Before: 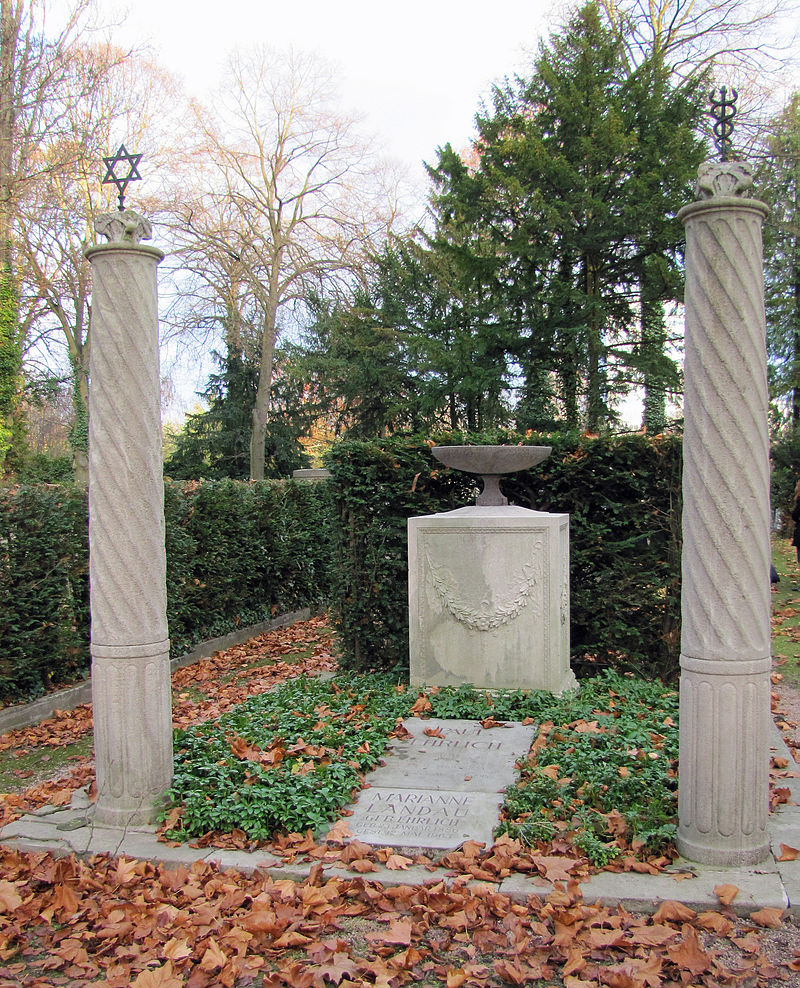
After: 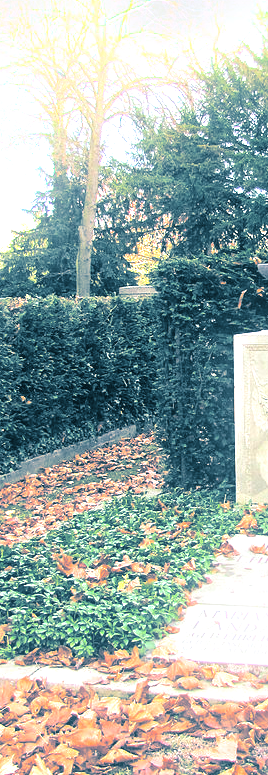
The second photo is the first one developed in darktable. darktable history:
exposure: black level correction -0.002, exposure 1.35 EV, compensate highlight preservation false
bloom: size 9%, threshold 100%, strength 7%
crop and rotate: left 21.77%, top 18.528%, right 44.676%, bottom 2.997%
split-toning: shadows › hue 212.4°, balance -70
